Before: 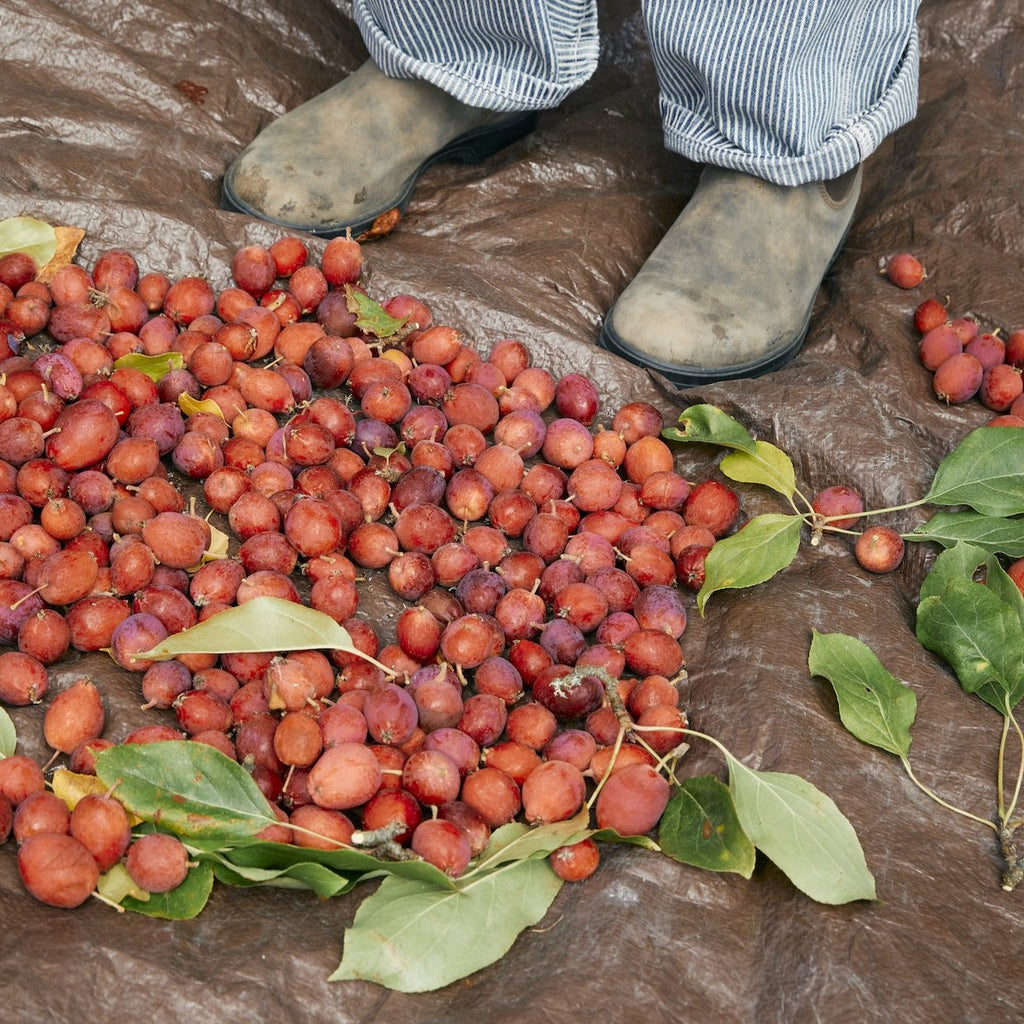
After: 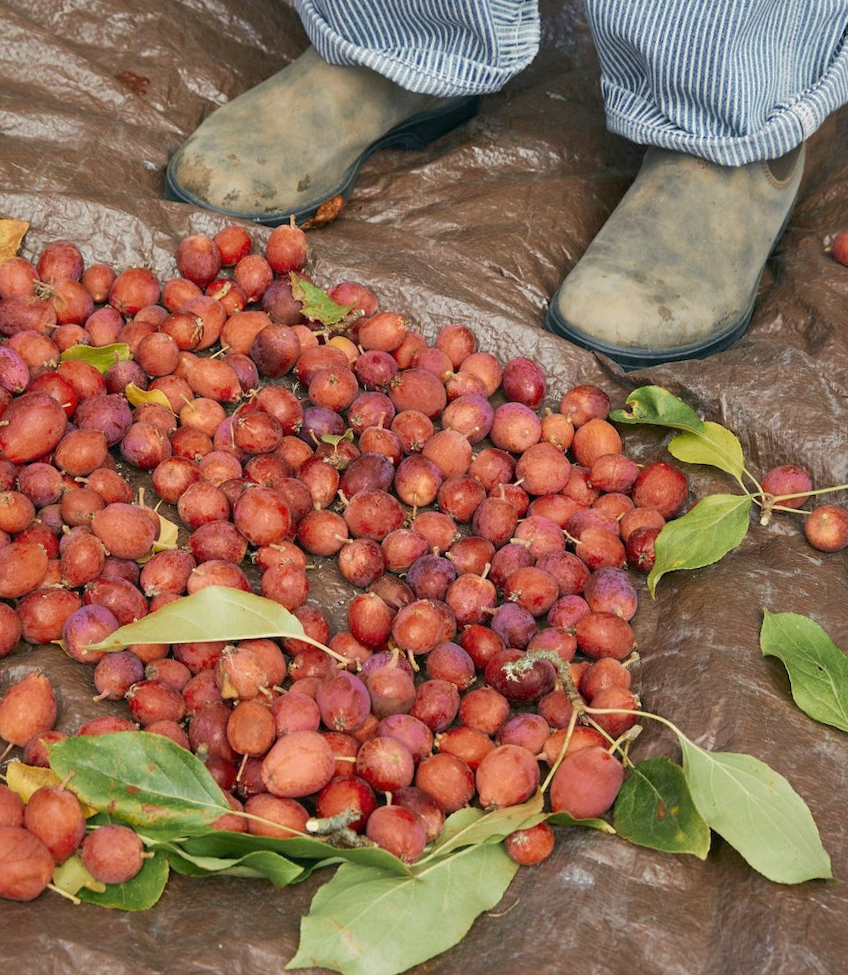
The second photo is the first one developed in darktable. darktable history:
velvia: on, module defaults
crop and rotate: angle 1°, left 4.281%, top 0.642%, right 11.383%, bottom 2.486%
shadows and highlights: on, module defaults
